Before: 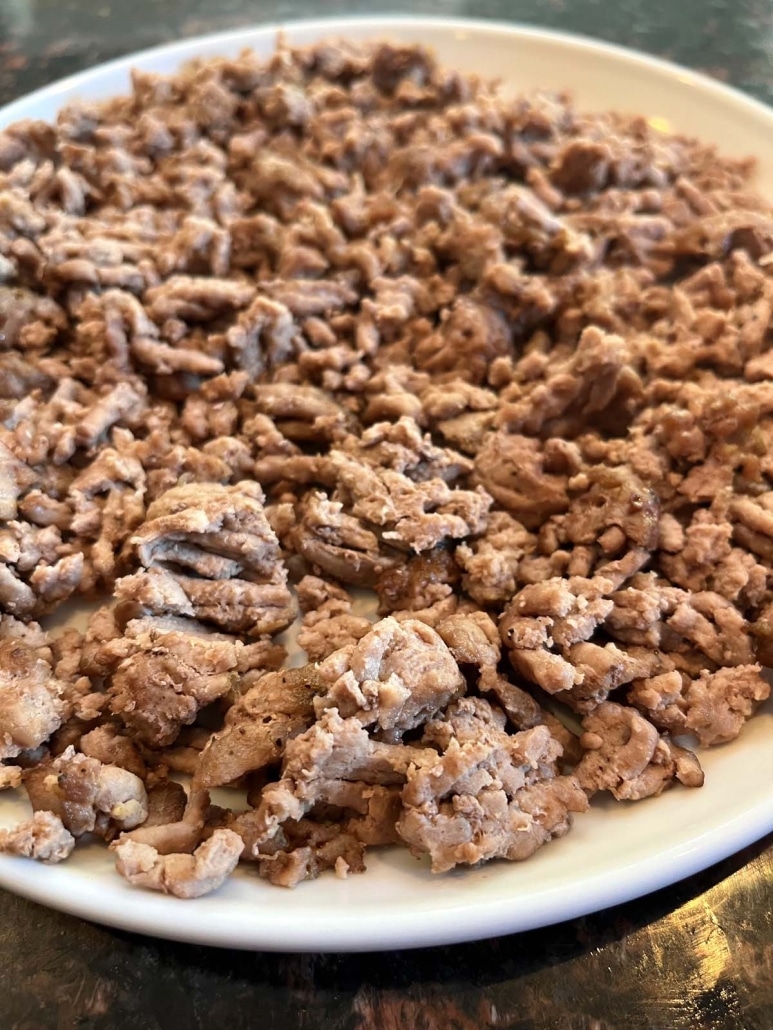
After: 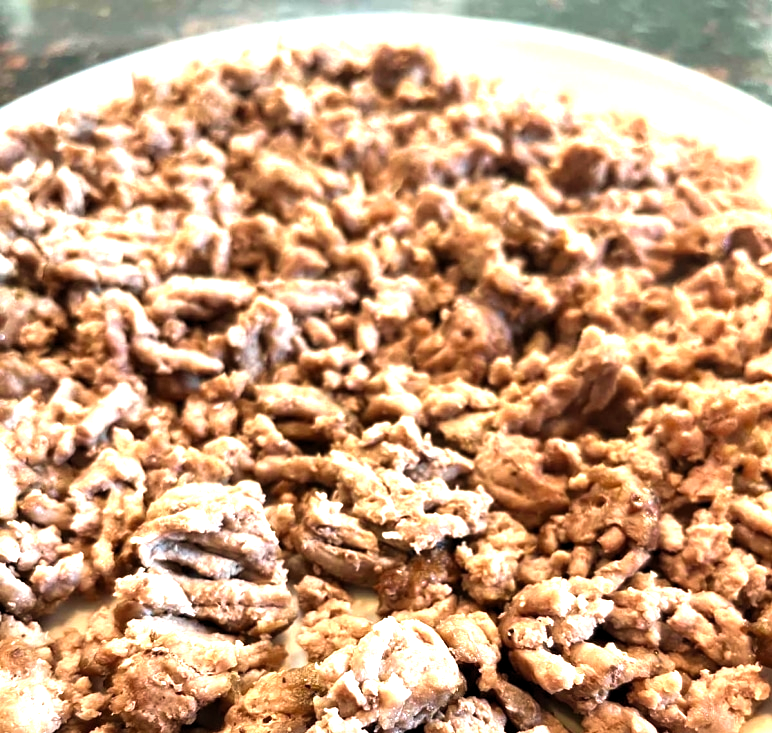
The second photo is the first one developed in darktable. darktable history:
velvia: on, module defaults
tone equalizer: edges refinement/feathering 500, mask exposure compensation -1.57 EV, preserve details no
crop: right 0%, bottom 28.81%
levels: levels [0.012, 0.367, 0.697]
